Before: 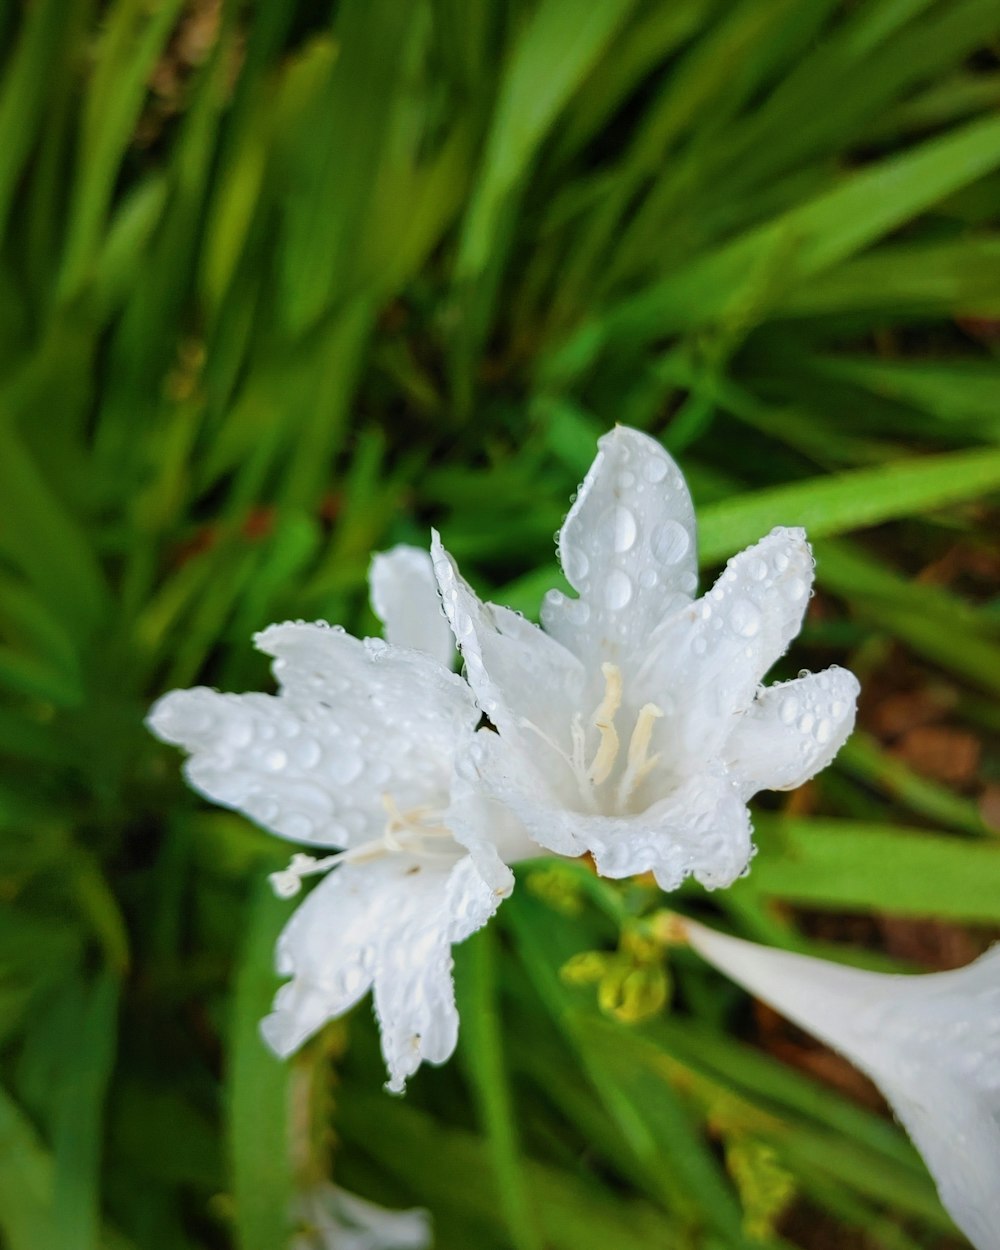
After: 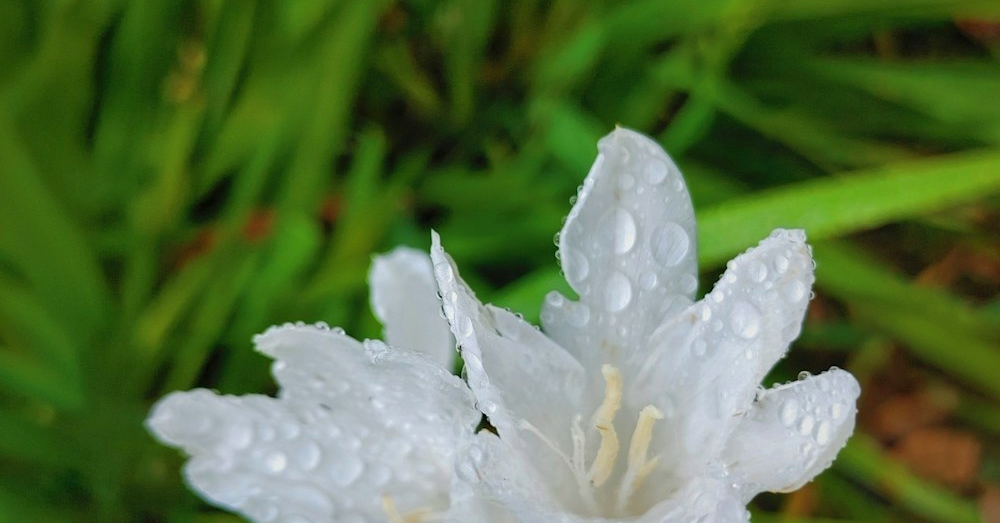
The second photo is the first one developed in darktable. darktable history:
crop and rotate: top 23.84%, bottom 34.294%
shadows and highlights: on, module defaults
